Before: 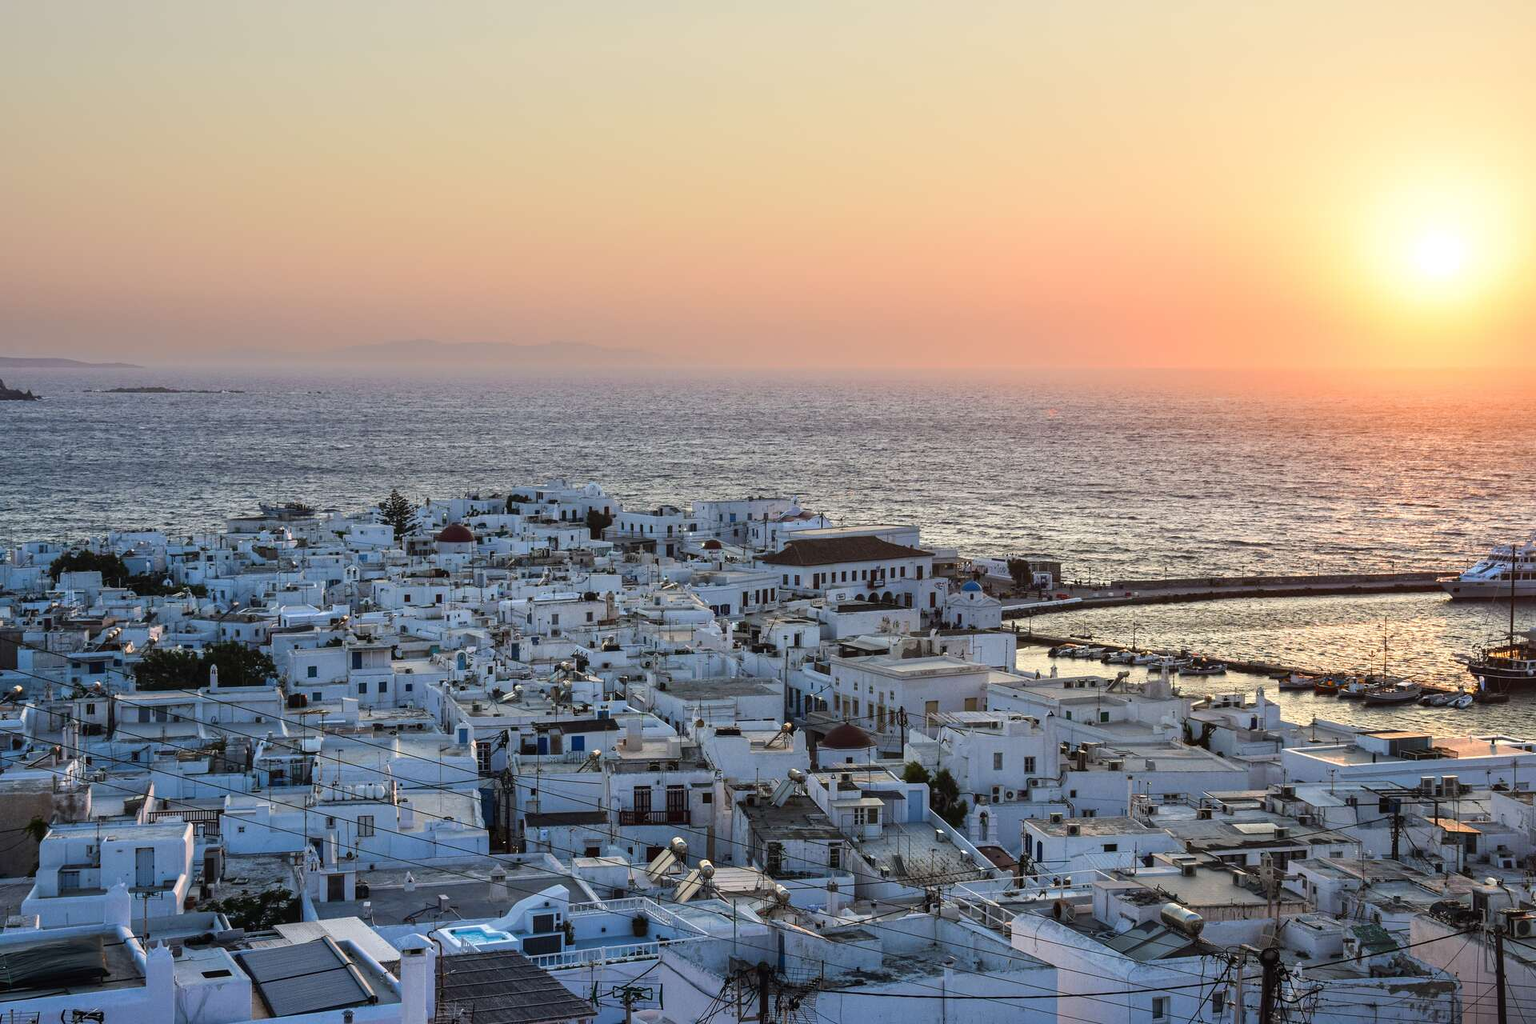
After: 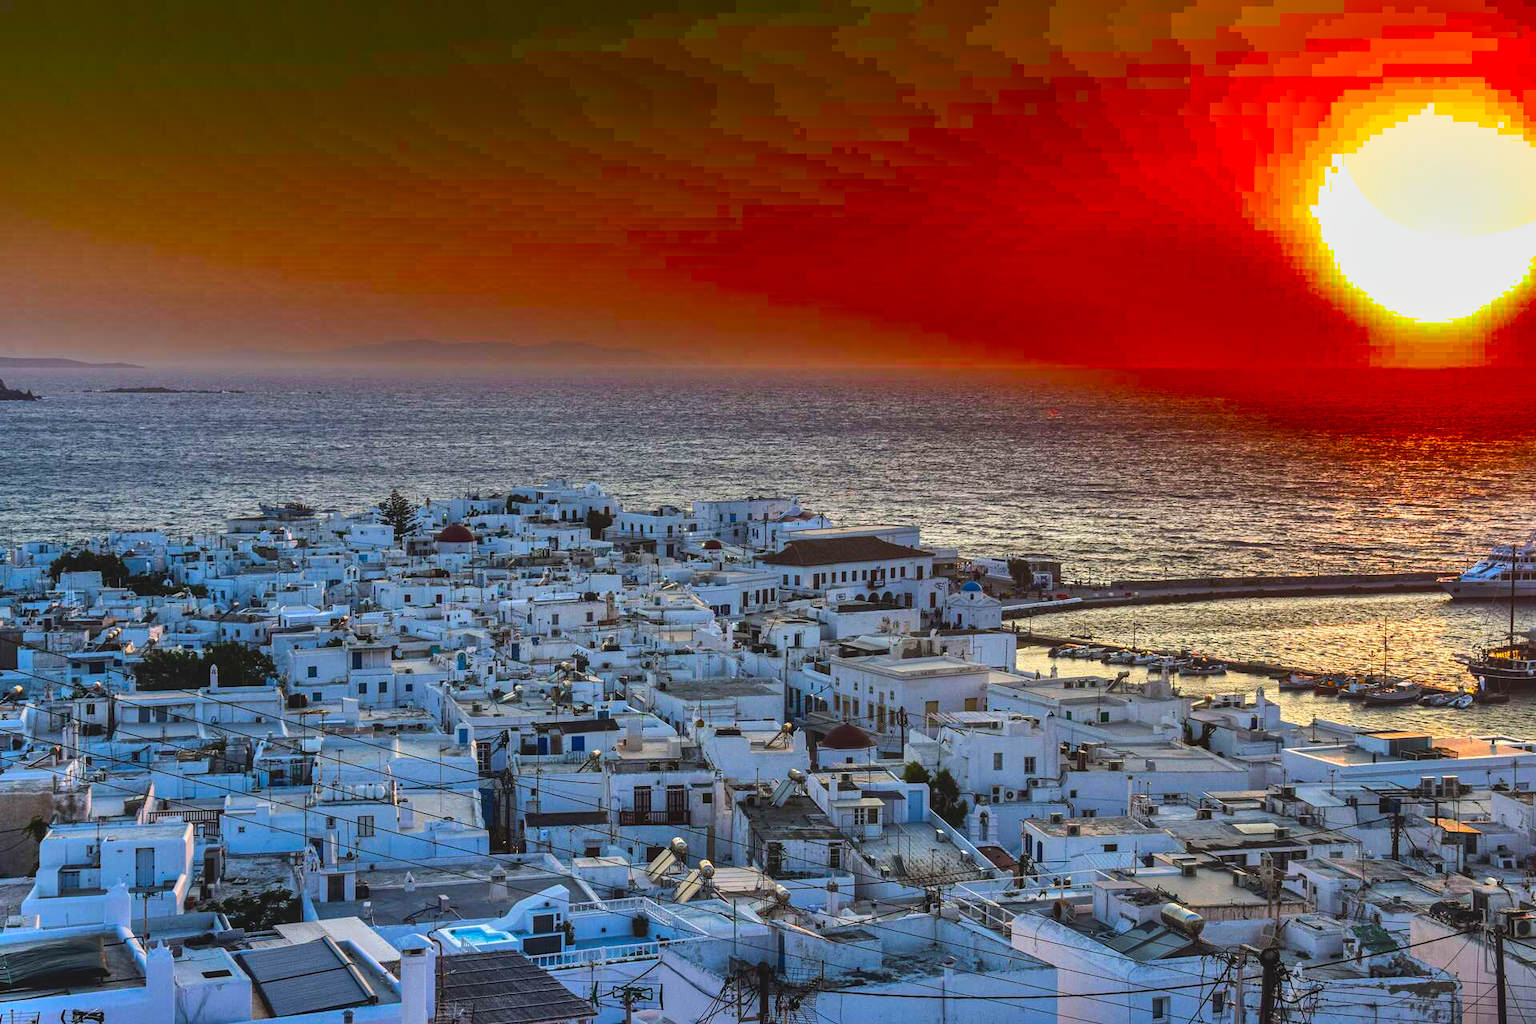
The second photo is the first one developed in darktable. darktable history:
tone equalizer: -8 EV -0.417 EV, -7 EV -0.389 EV, -6 EV -0.333 EV, -5 EV -0.222 EV, -3 EV 0.222 EV, -2 EV 0.333 EV, -1 EV 0.389 EV, +0 EV 0.417 EV, edges refinement/feathering 500, mask exposure compensation -1.57 EV, preserve details no
local contrast: highlights 48%, shadows 0%, detail 100%
color correction: highlights a* -0.182, highlights b* -0.124
shadows and highlights: radius 123.98, shadows 100, white point adjustment -3, highlights -100, highlights color adjustment 89.84%, soften with gaussian
color balance rgb: perceptual saturation grading › global saturation 40%, global vibrance 15%
